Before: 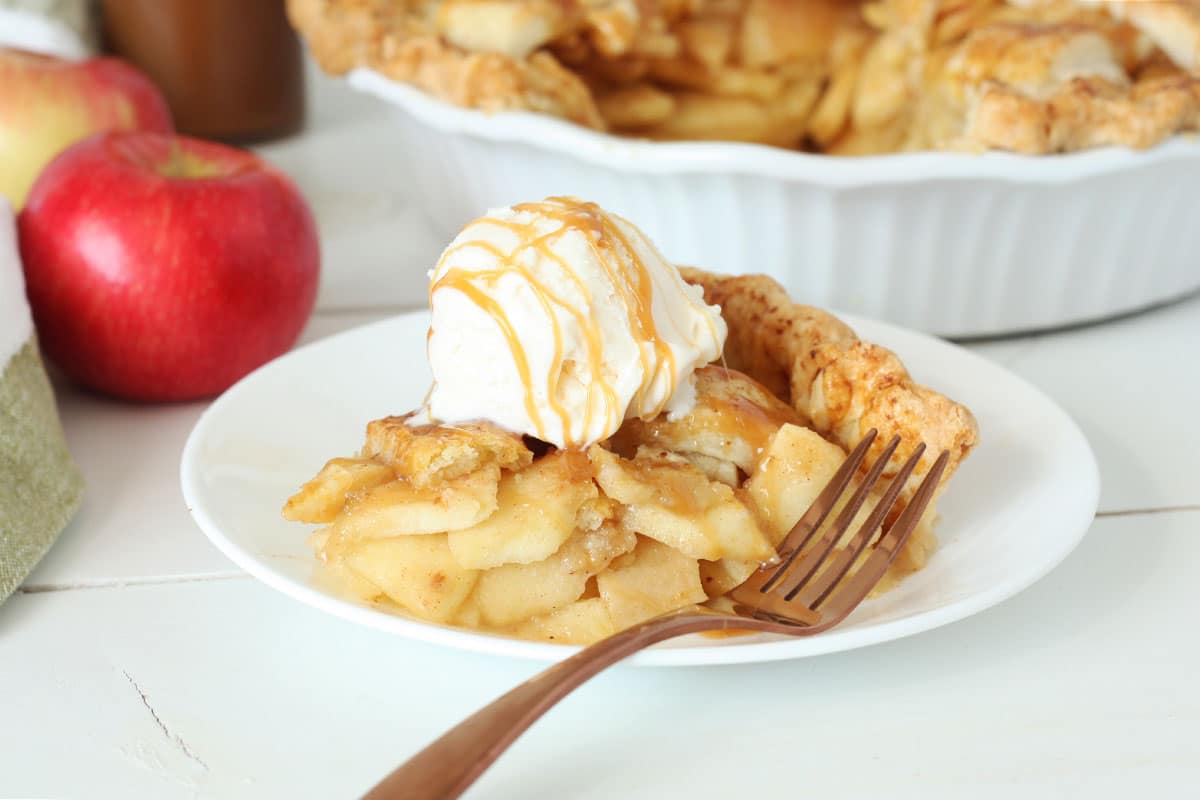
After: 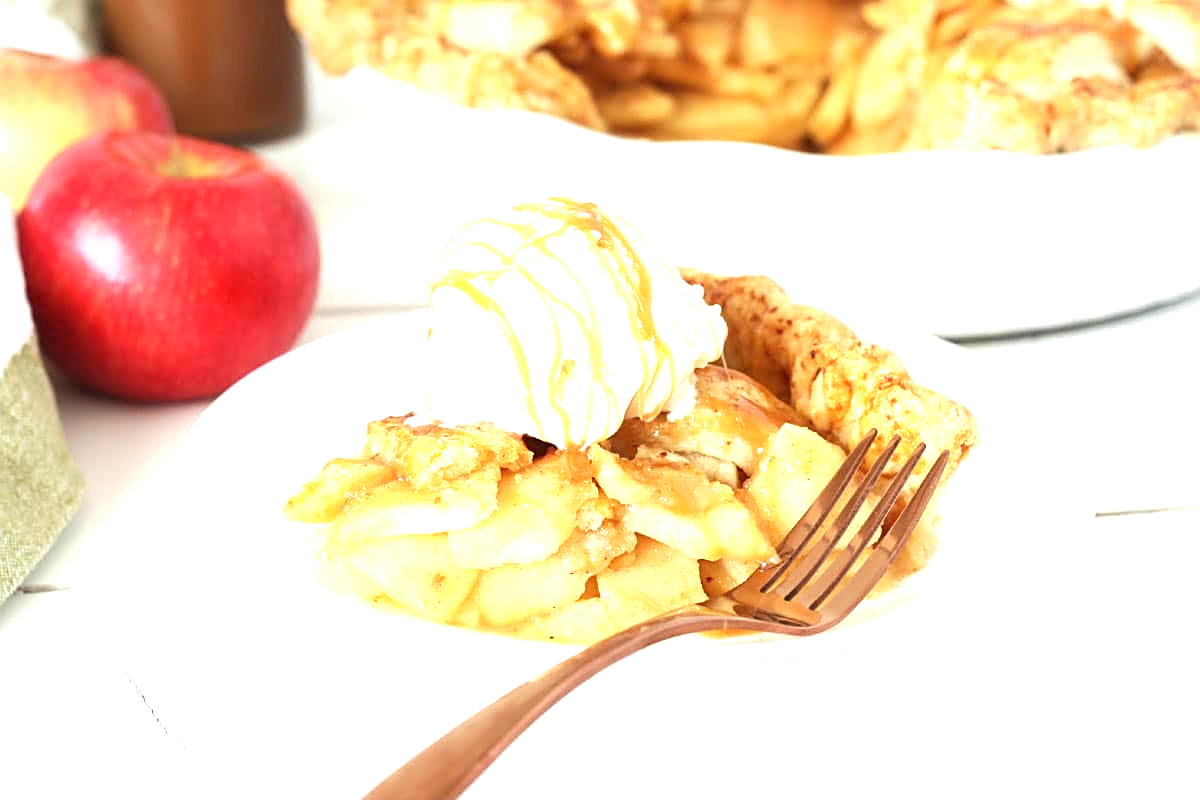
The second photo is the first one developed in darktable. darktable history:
sharpen: on, module defaults
exposure: black level correction 0.001, exposure 1.05 EV, compensate exposure bias true, compensate highlight preservation false
